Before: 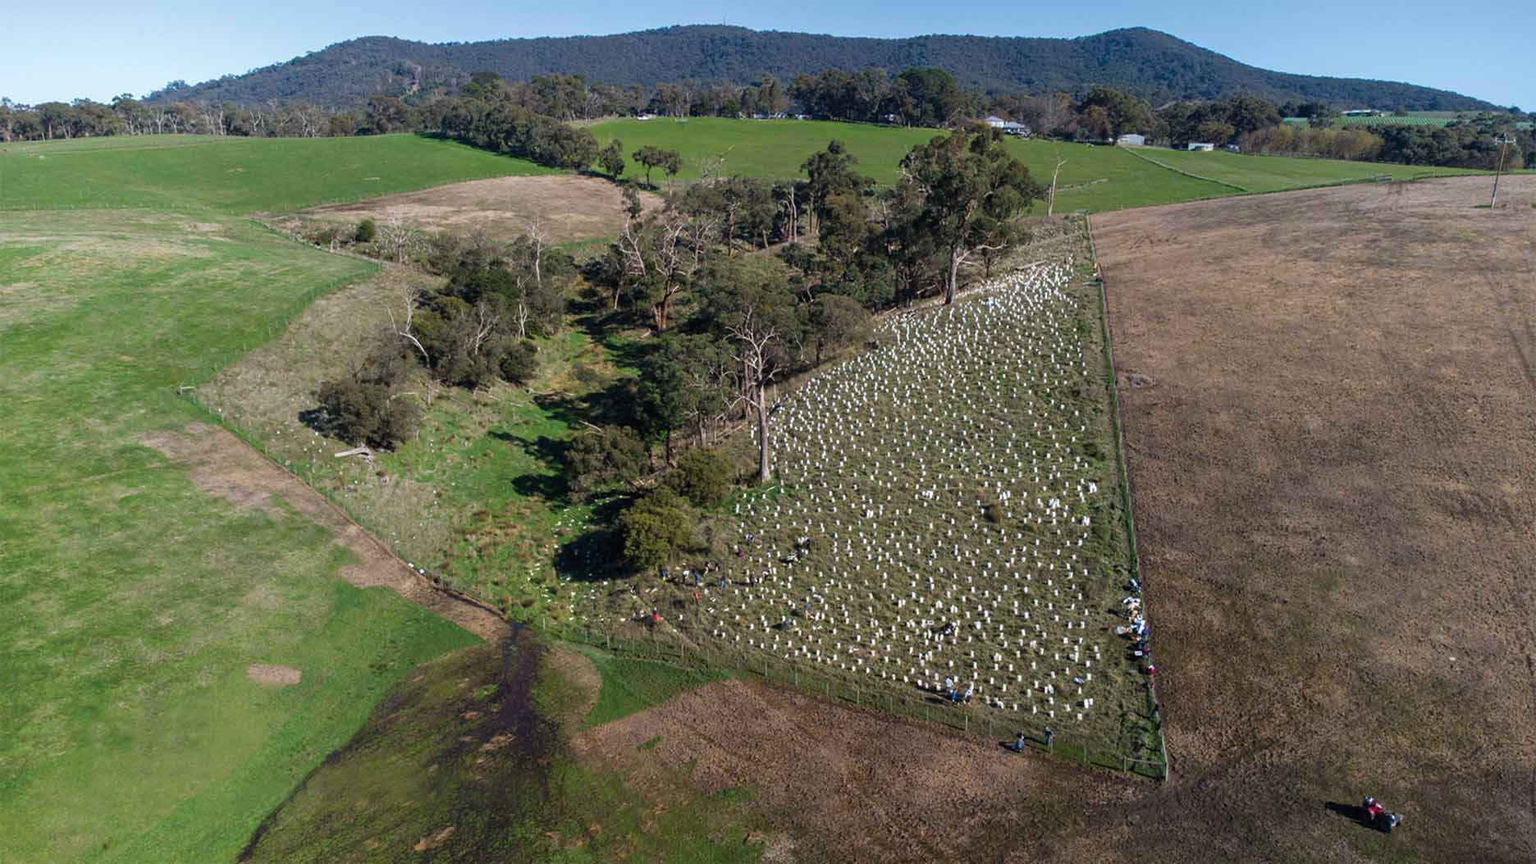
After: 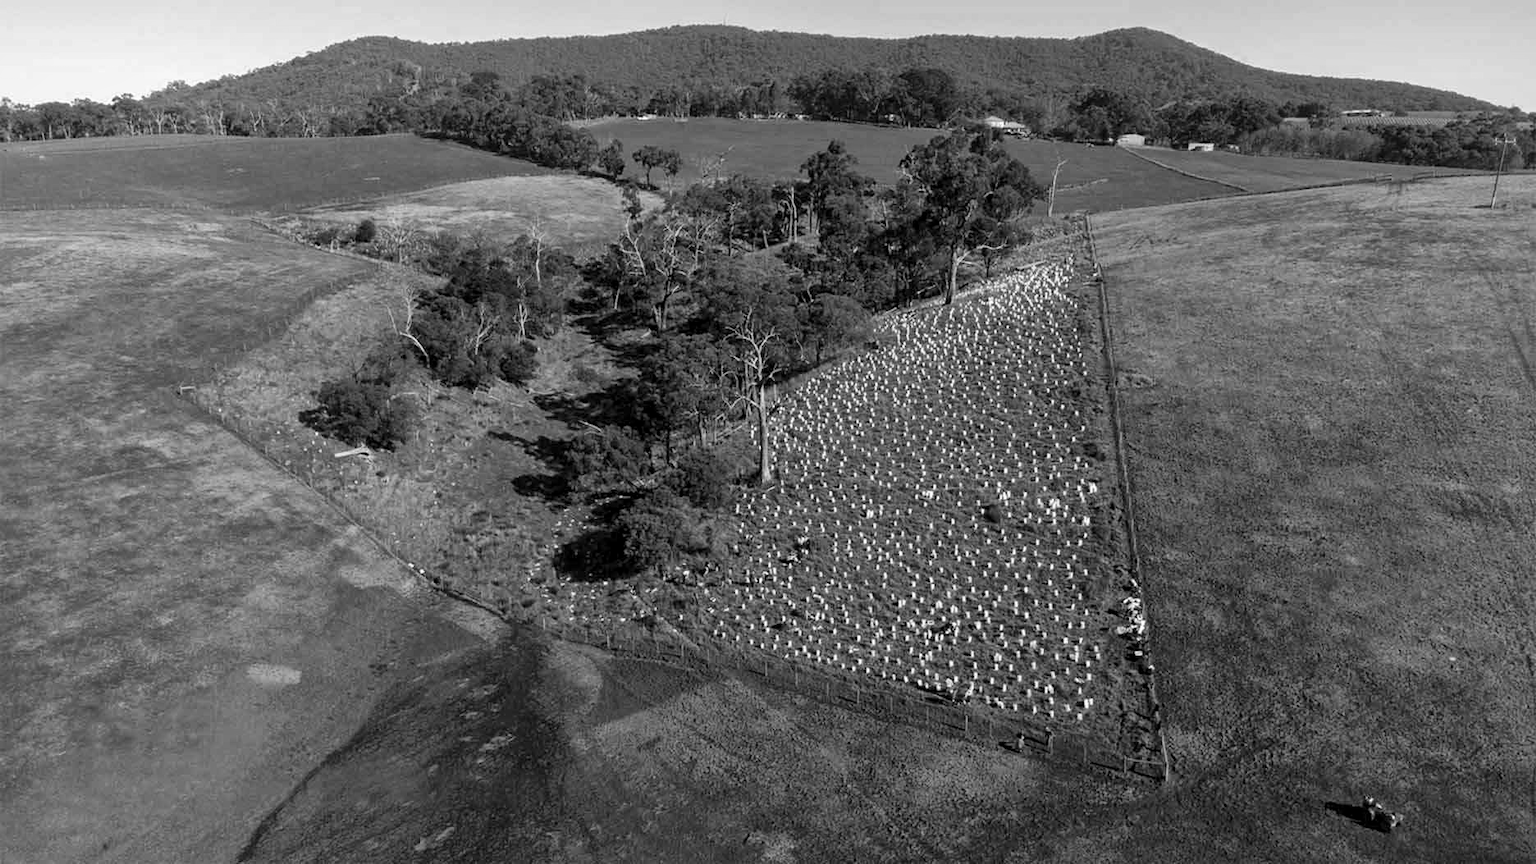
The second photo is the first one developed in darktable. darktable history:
color calibration: output gray [0.253, 0.26, 0.487, 0], illuminant as shot in camera, x 0.366, y 0.378, temperature 4428.36 K
local contrast: mode bilateral grid, contrast 19, coarseness 51, detail 132%, midtone range 0.2
